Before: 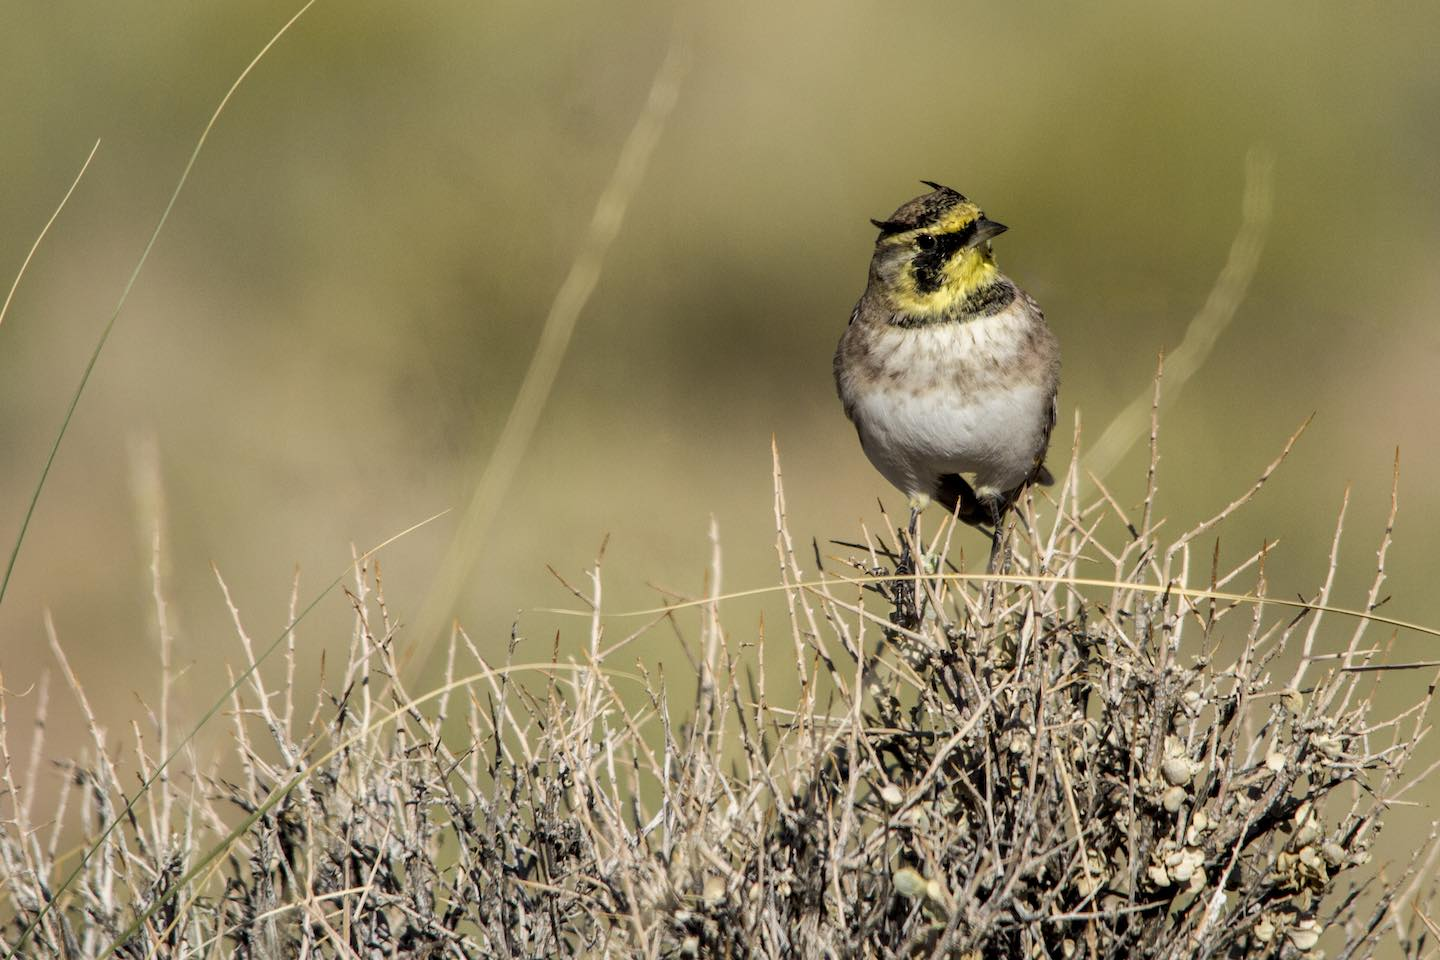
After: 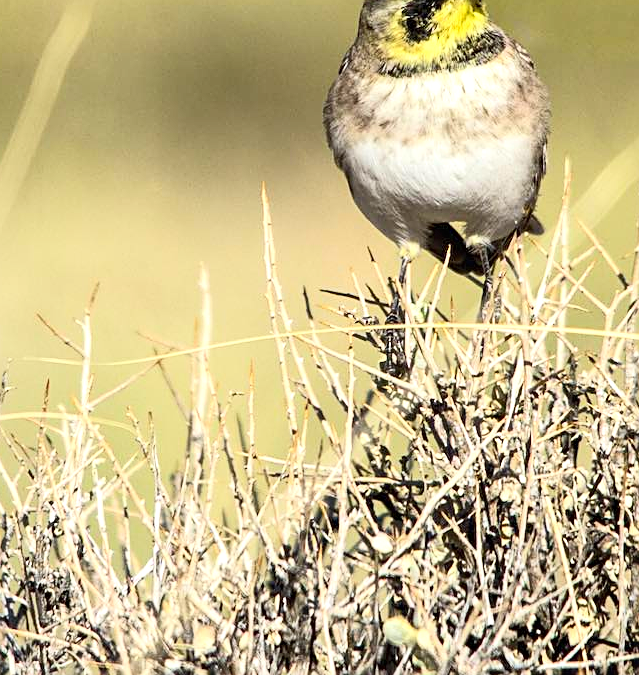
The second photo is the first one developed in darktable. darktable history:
white balance: red 0.986, blue 1.01
crop: left 35.432%, top 26.233%, right 20.145%, bottom 3.432%
sharpen: on, module defaults
exposure: black level correction 0, exposure 0.7 EV, compensate exposure bias true, compensate highlight preservation false
tone equalizer: on, module defaults
contrast brightness saturation: contrast 0.2, brightness 0.16, saturation 0.22
